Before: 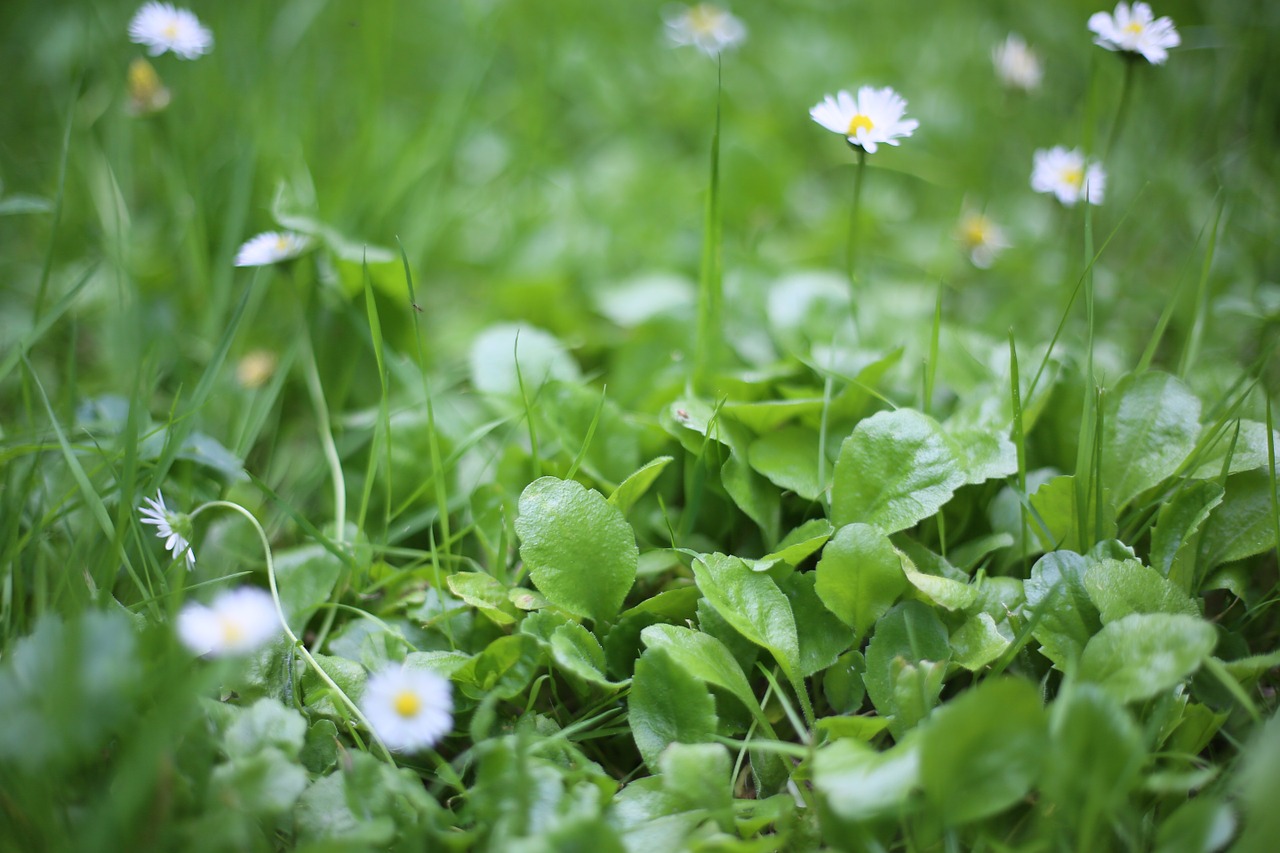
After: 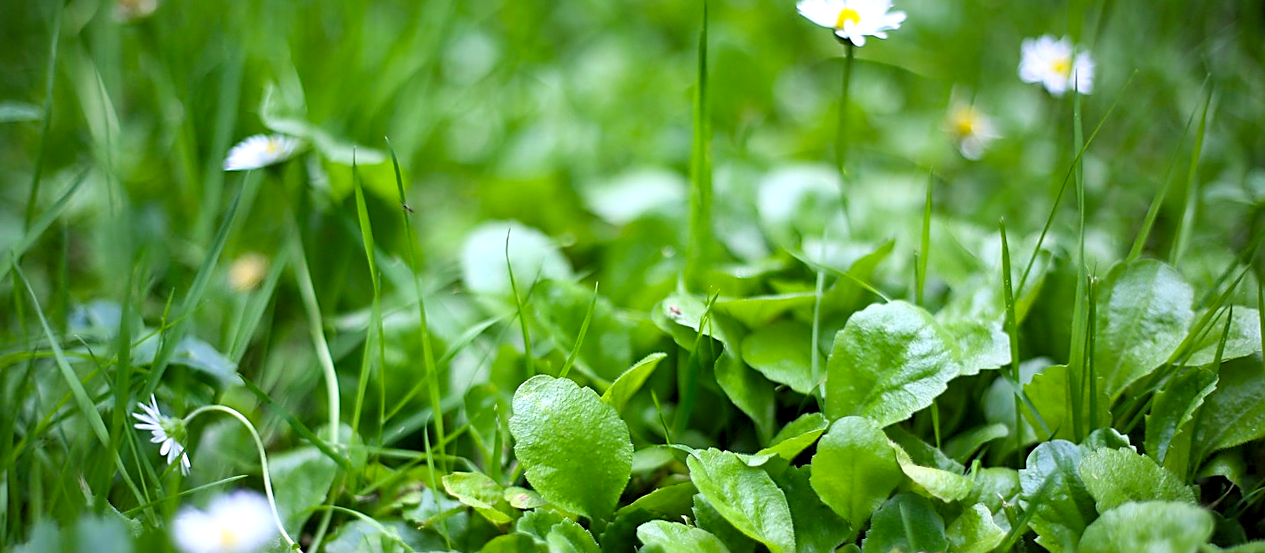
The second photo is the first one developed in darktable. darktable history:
color balance rgb: linear chroma grading › shadows -8%, linear chroma grading › global chroma 10%, perceptual saturation grading › global saturation 2%, perceptual saturation grading › highlights -2%, perceptual saturation grading › mid-tones 4%, perceptual saturation grading › shadows 8%, perceptual brilliance grading › global brilliance 2%, perceptual brilliance grading › highlights -4%, global vibrance 16%, saturation formula JzAzBz (2021)
color balance: gamma [0.9, 0.988, 0.975, 1.025], gain [1.05, 1, 1, 1]
white balance: emerald 1
crop: top 11.166%, bottom 22.168%
local contrast: mode bilateral grid, contrast 20, coarseness 50, detail 130%, midtone range 0.2
rotate and perspective: rotation -1°, crop left 0.011, crop right 0.989, crop top 0.025, crop bottom 0.975
sharpen: on, module defaults
rgb levels: levels [[0.01, 0.419, 0.839], [0, 0.5, 1], [0, 0.5, 1]]
